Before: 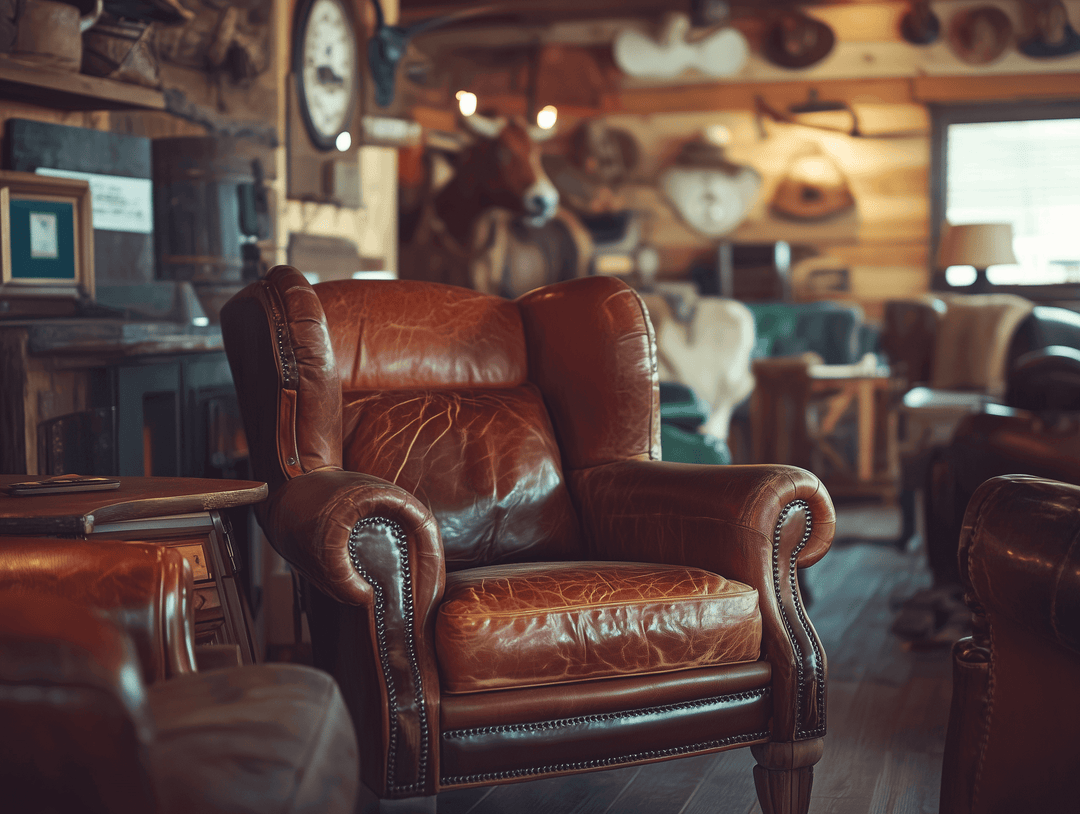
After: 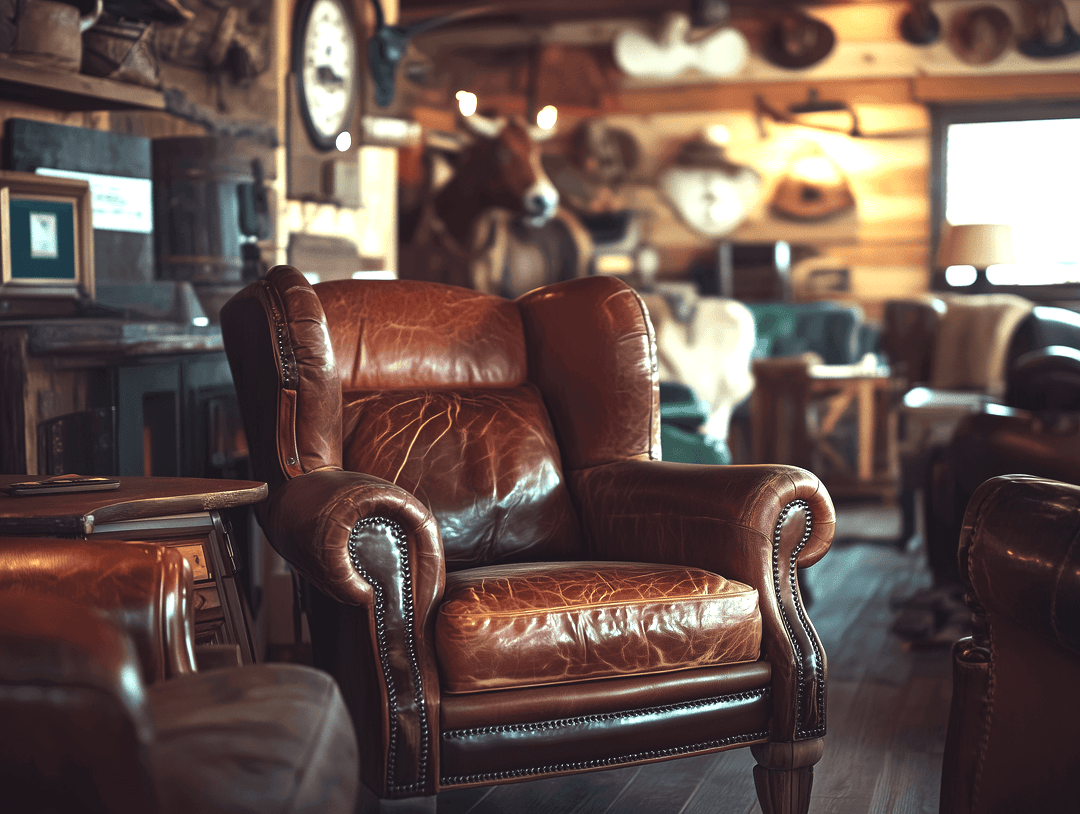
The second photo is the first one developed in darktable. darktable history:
tone equalizer: on, module defaults
exposure: black level correction 0, exposure 0.9 EV, compensate highlight preservation false
levels: levels [0.029, 0.545, 0.971]
